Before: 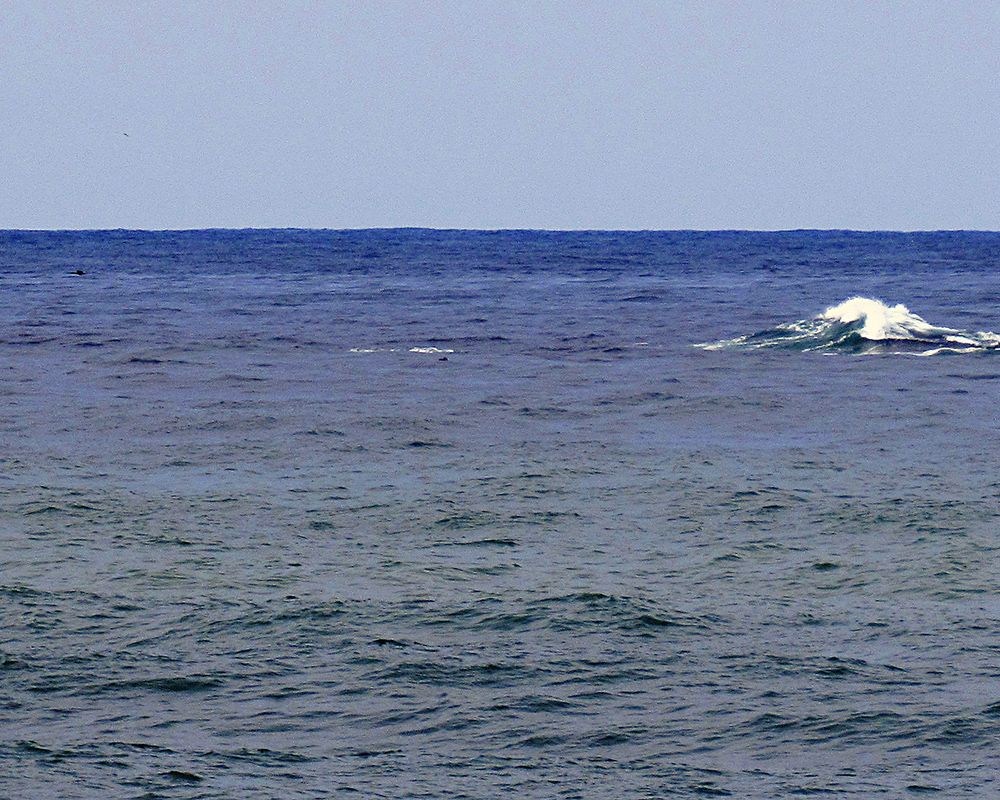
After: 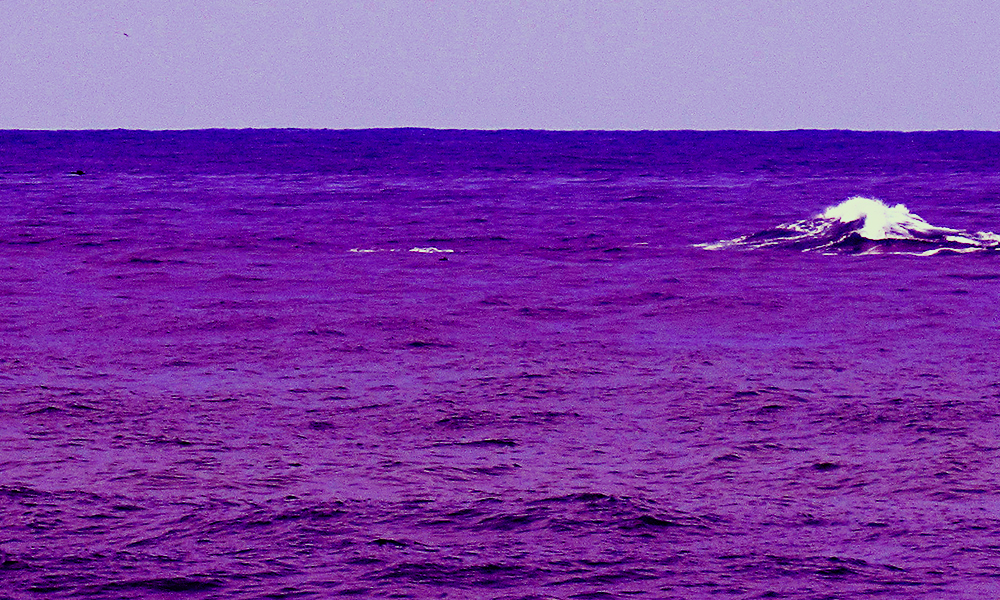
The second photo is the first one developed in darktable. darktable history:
crop and rotate: top 12.5%, bottom 12.5%
filmic rgb: black relative exposure -7.65 EV, white relative exposure 4.56 EV, hardness 3.61, contrast 1.05
exposure: black level correction 0, exposure 0.5 EV, compensate exposure bias true, compensate highlight preservation false
color balance: mode lift, gamma, gain (sRGB), lift [1, 1, 0.101, 1]
